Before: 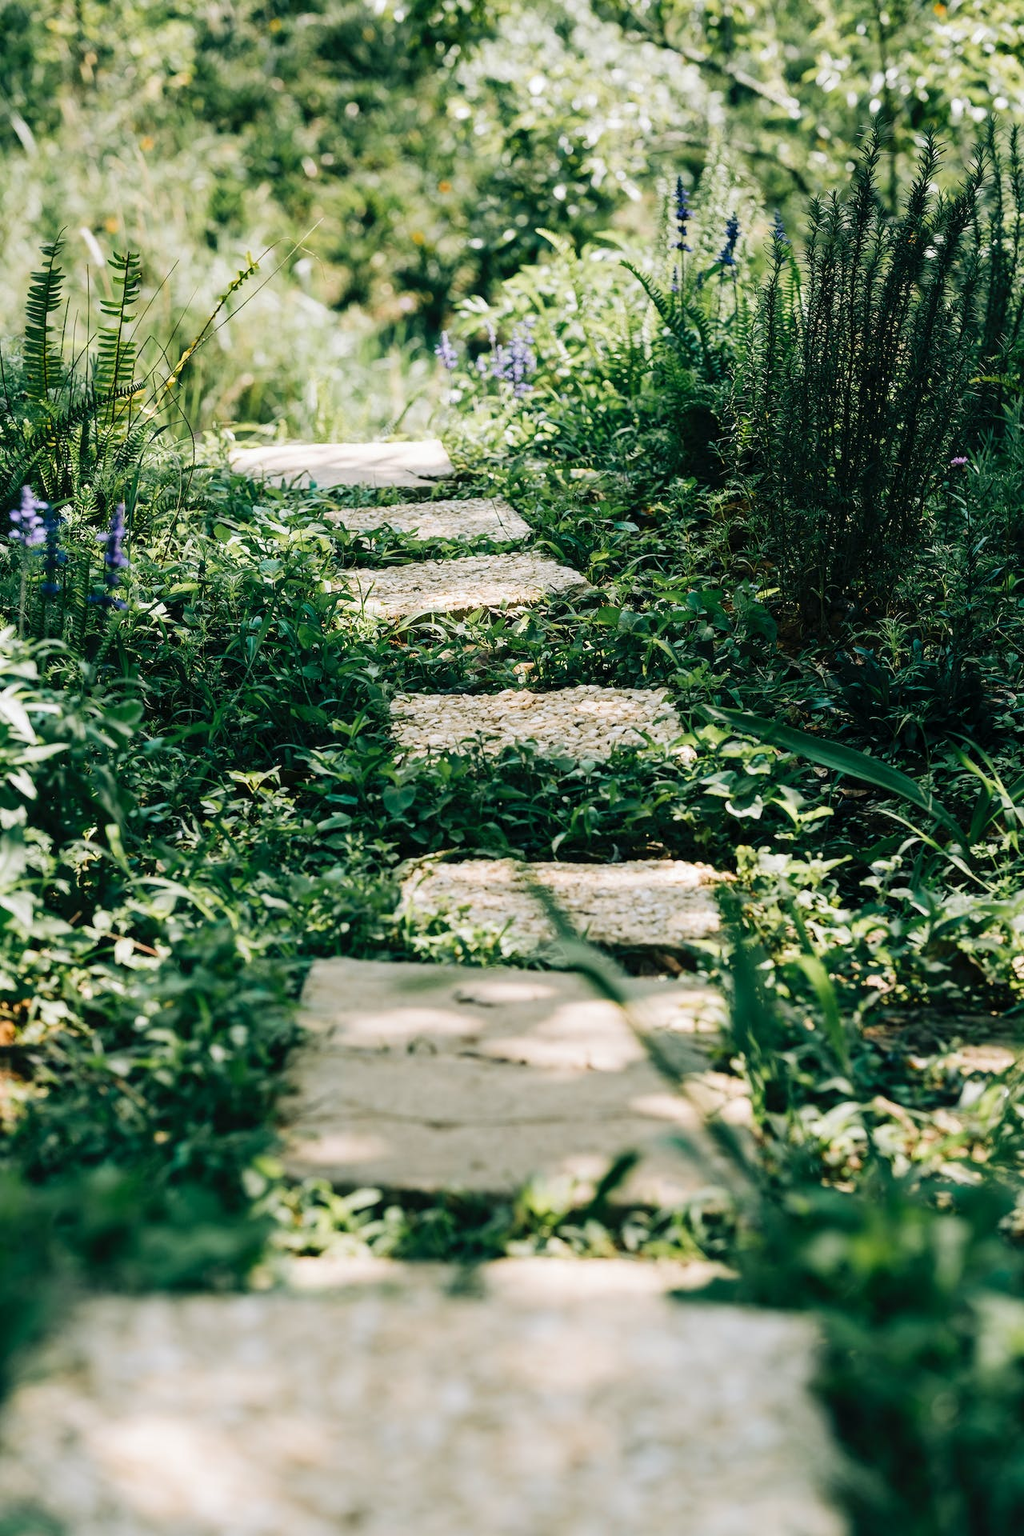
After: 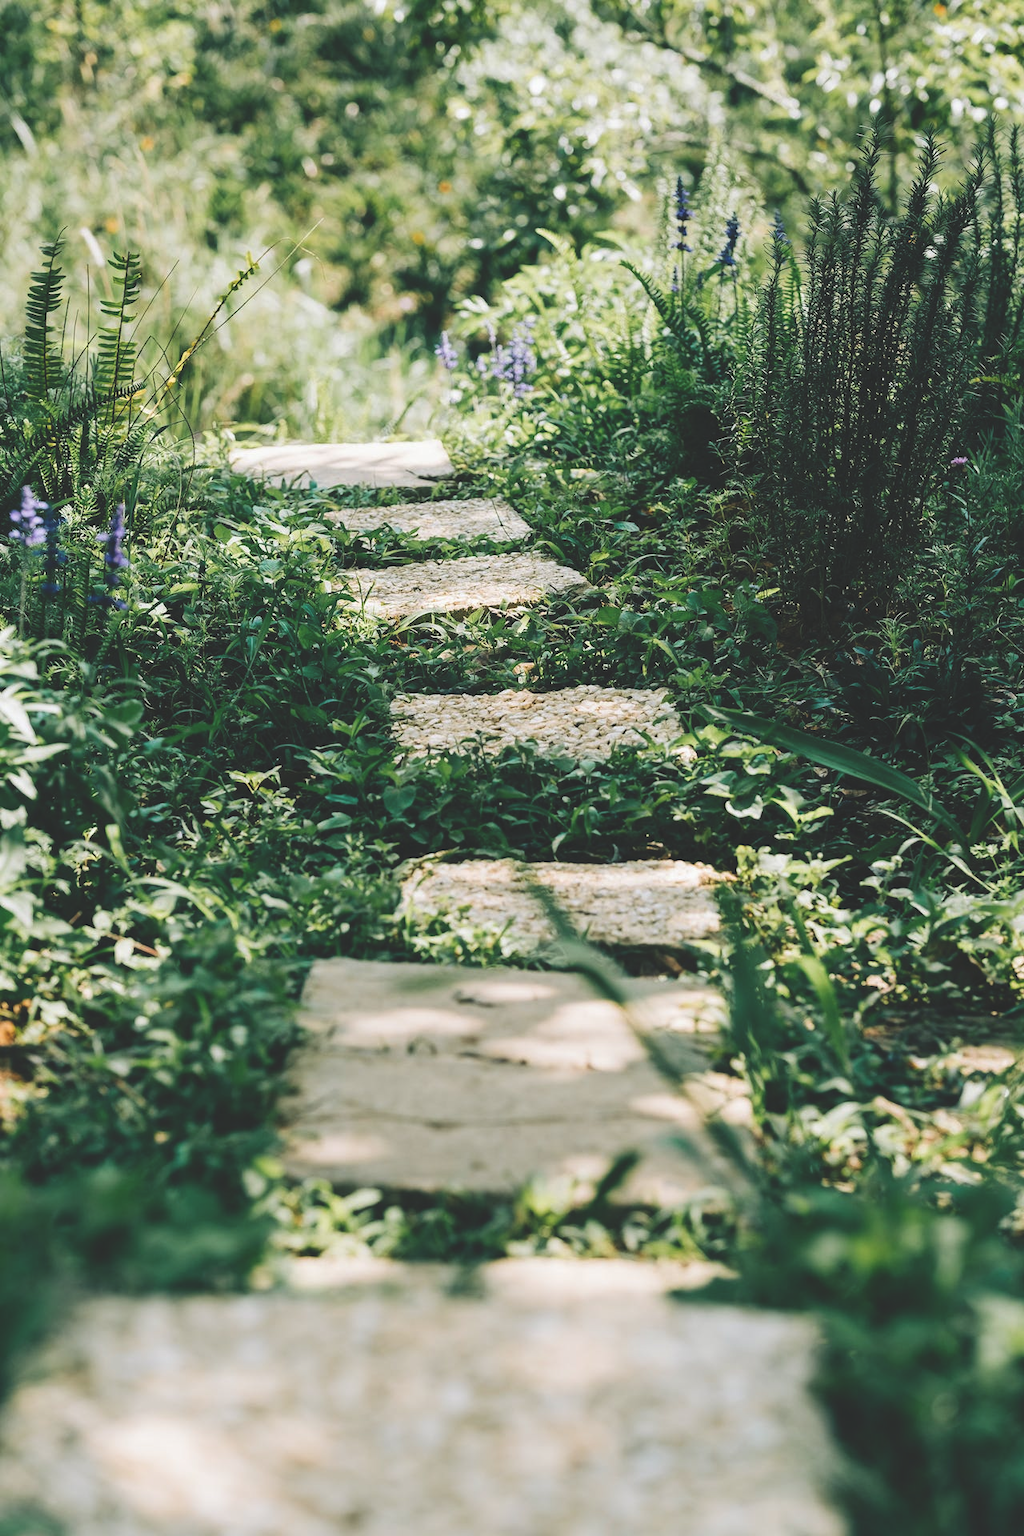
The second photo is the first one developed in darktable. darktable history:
rotate and perspective: automatic cropping off
exposure: black level correction -0.023, exposure -0.039 EV, compensate highlight preservation false
